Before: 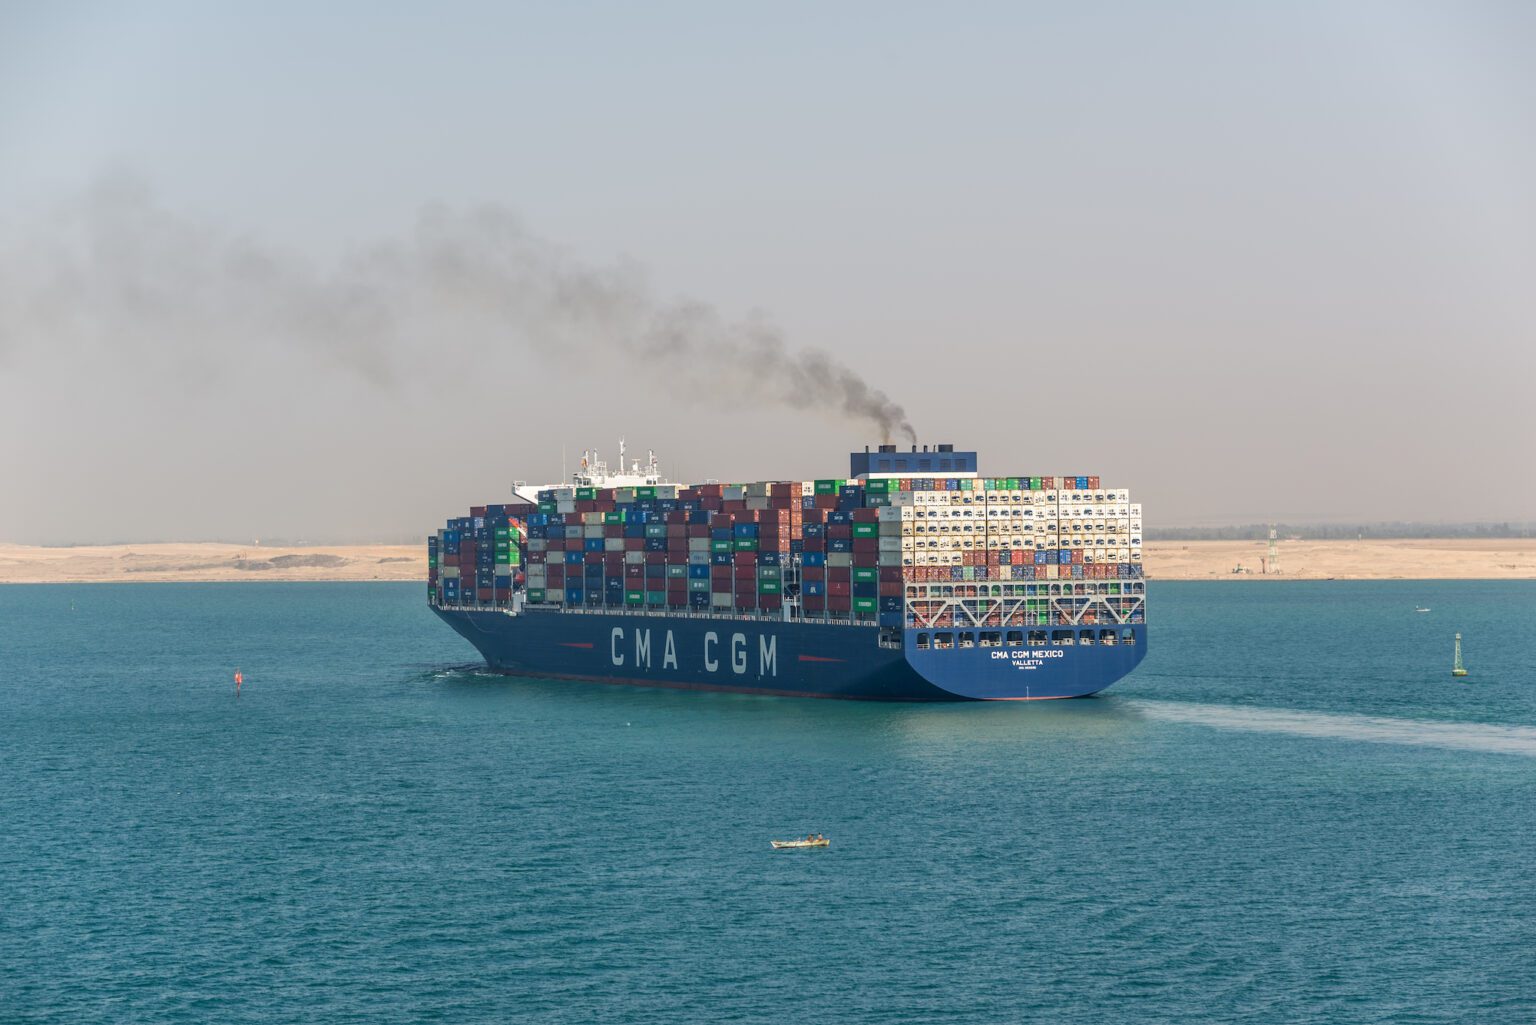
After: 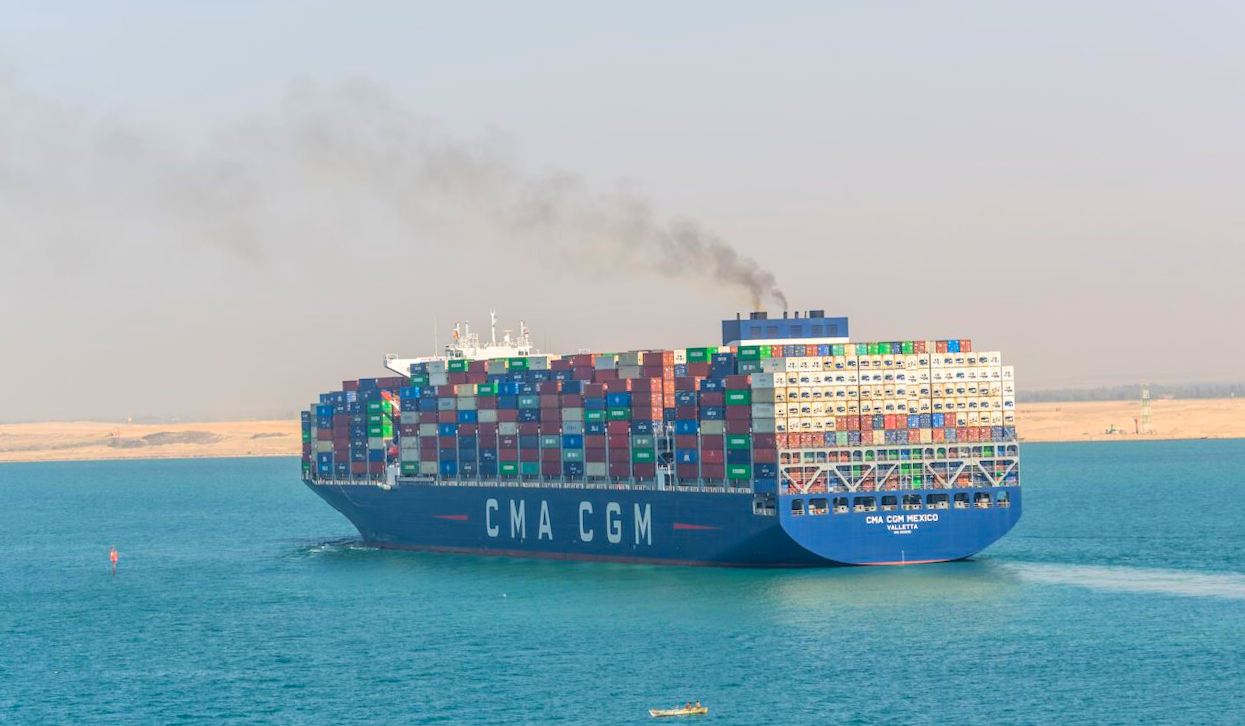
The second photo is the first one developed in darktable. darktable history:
crop: left 7.856%, top 11.836%, right 10.12%, bottom 15.387%
rotate and perspective: rotation -1°, crop left 0.011, crop right 0.989, crop top 0.025, crop bottom 0.975
contrast brightness saturation: contrast 0.07, brightness 0.18, saturation 0.4
